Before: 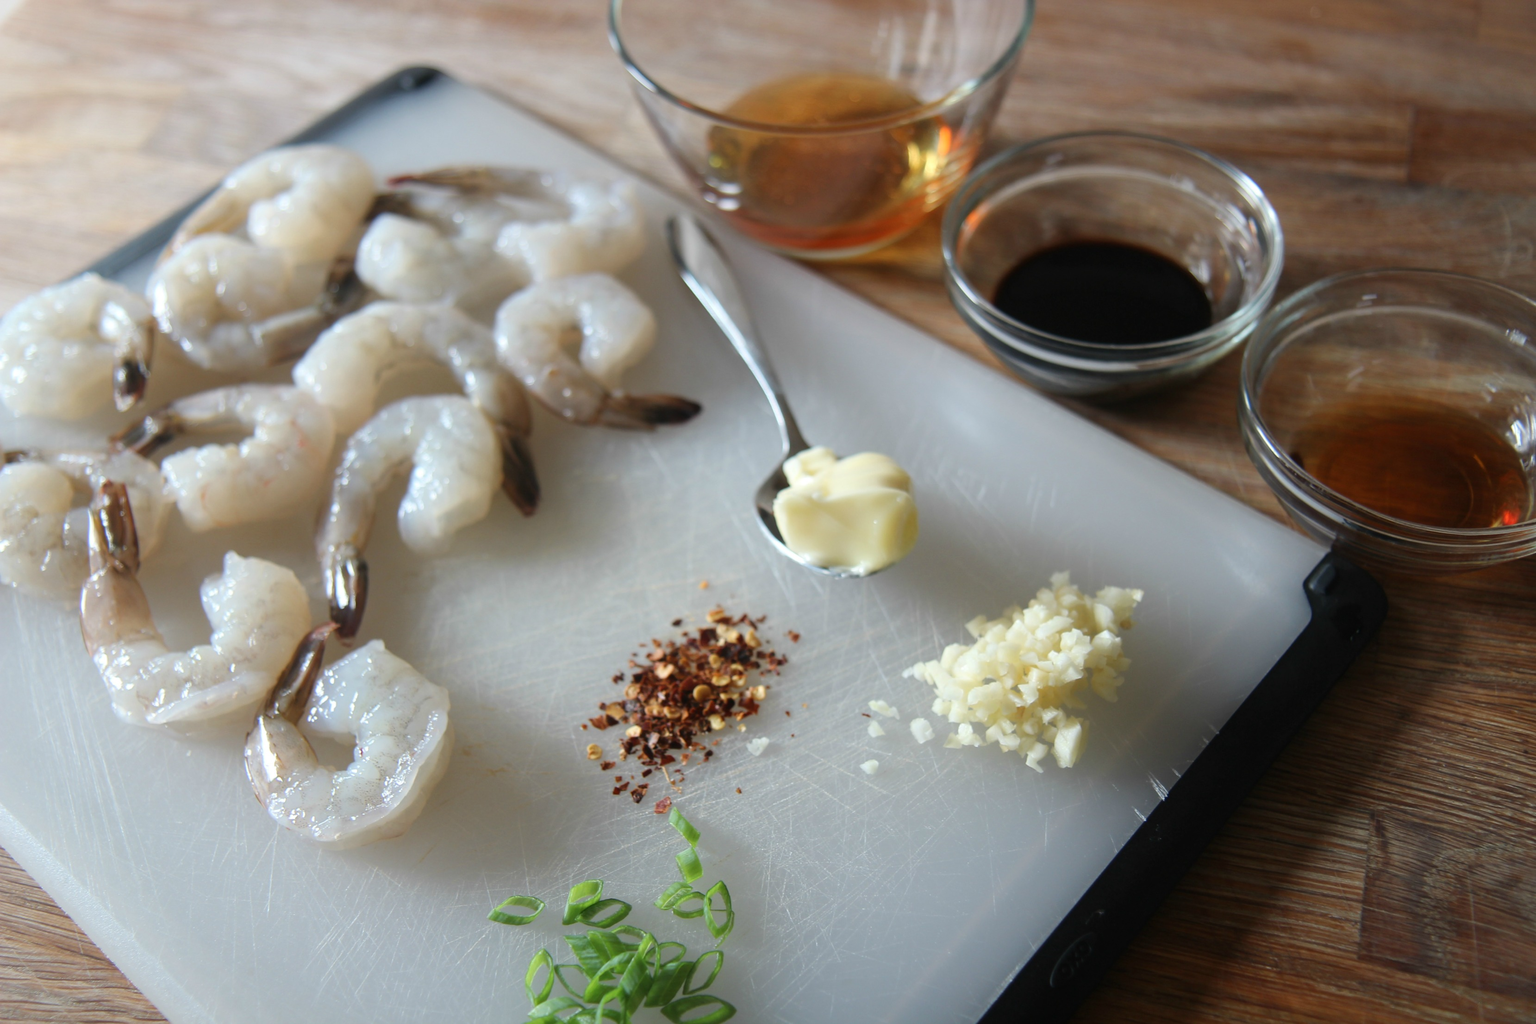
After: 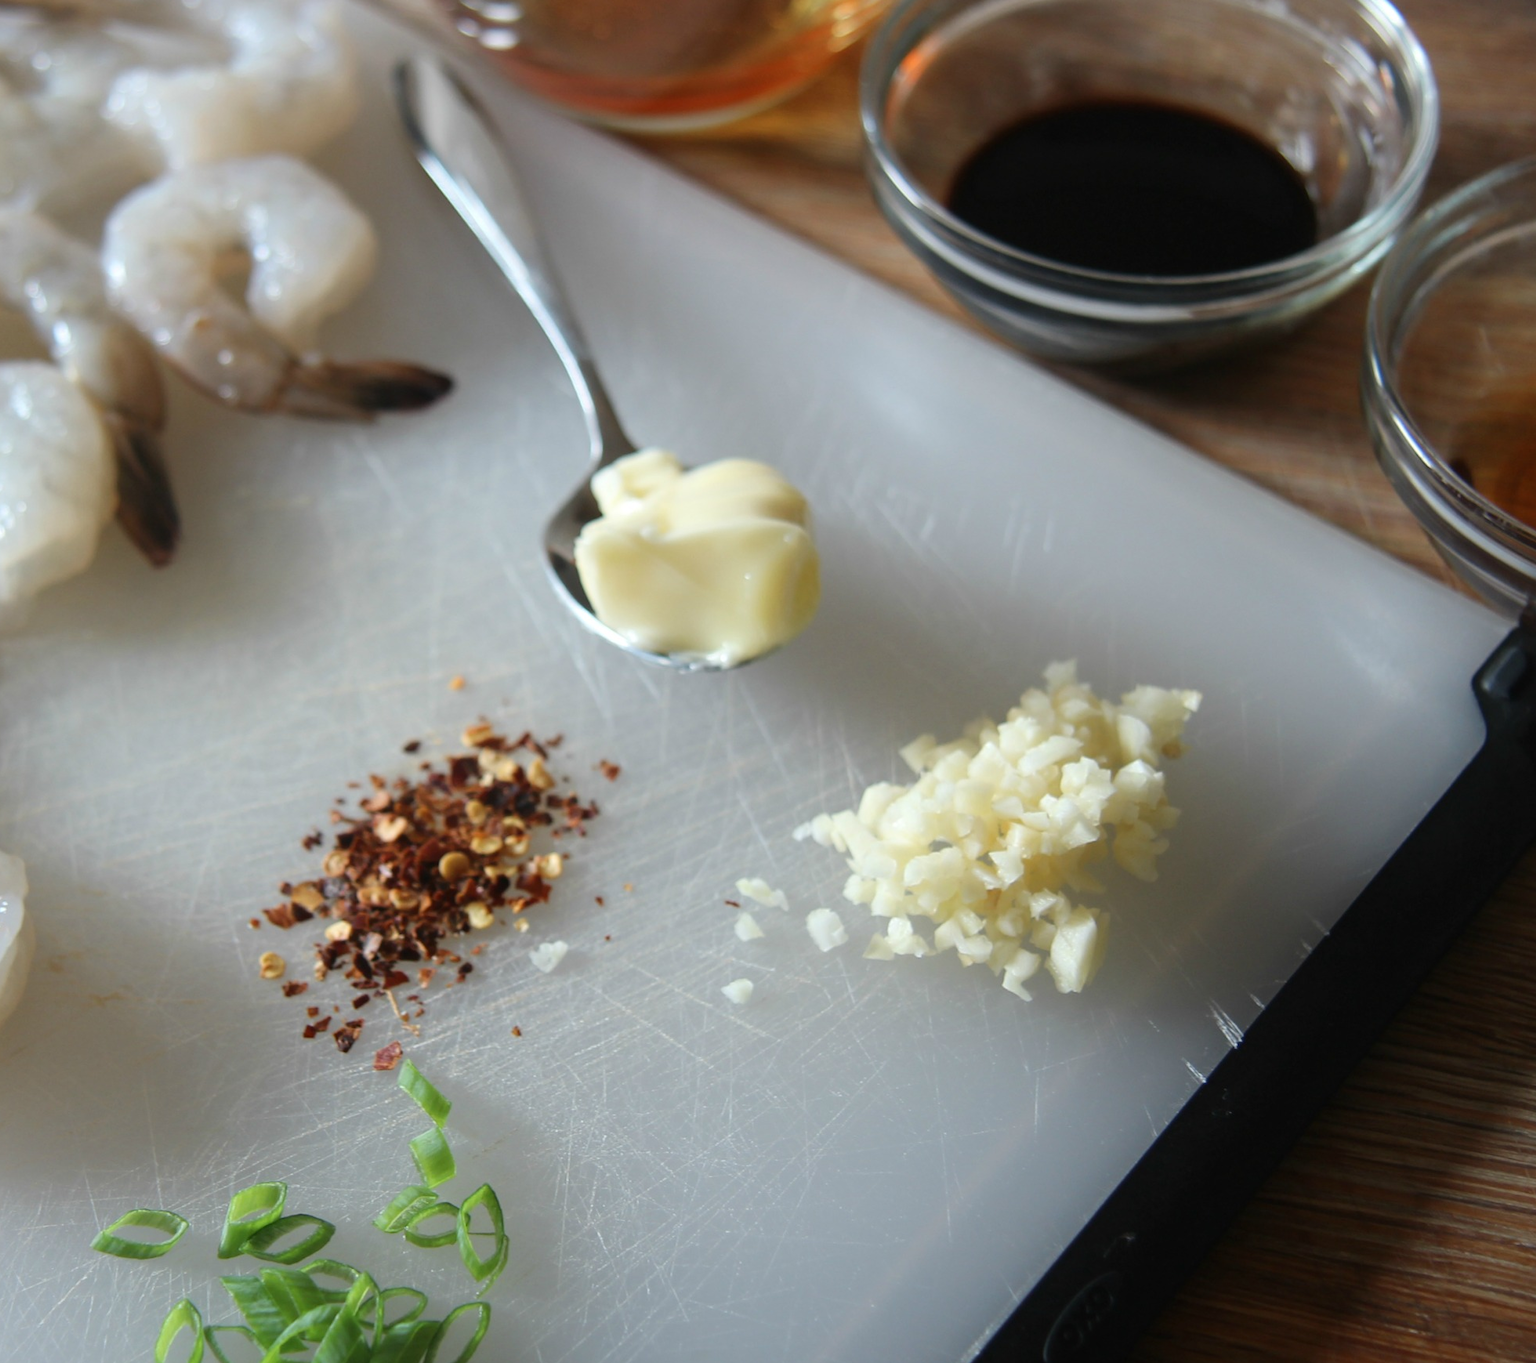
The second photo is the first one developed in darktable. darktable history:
exposure: compensate highlight preservation false
crop and rotate: left 28.256%, top 17.734%, right 12.656%, bottom 3.573%
